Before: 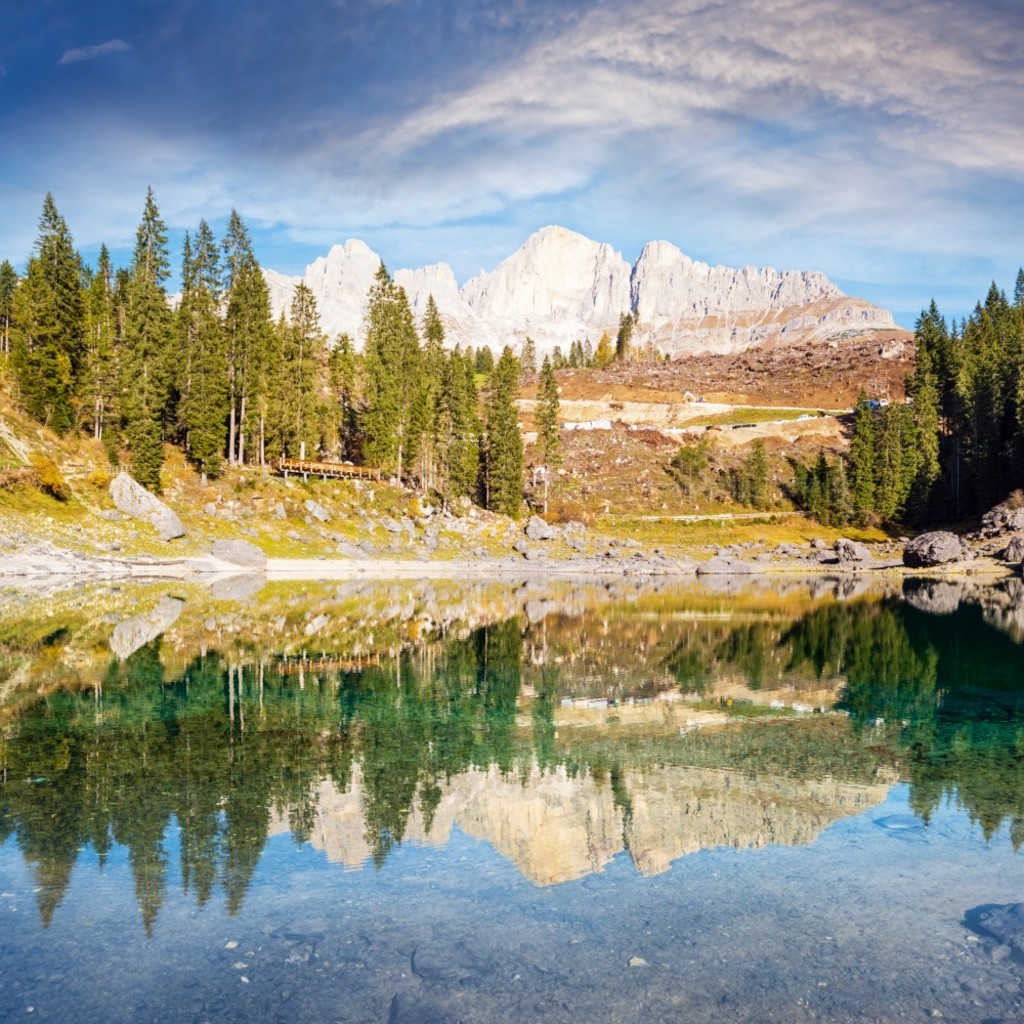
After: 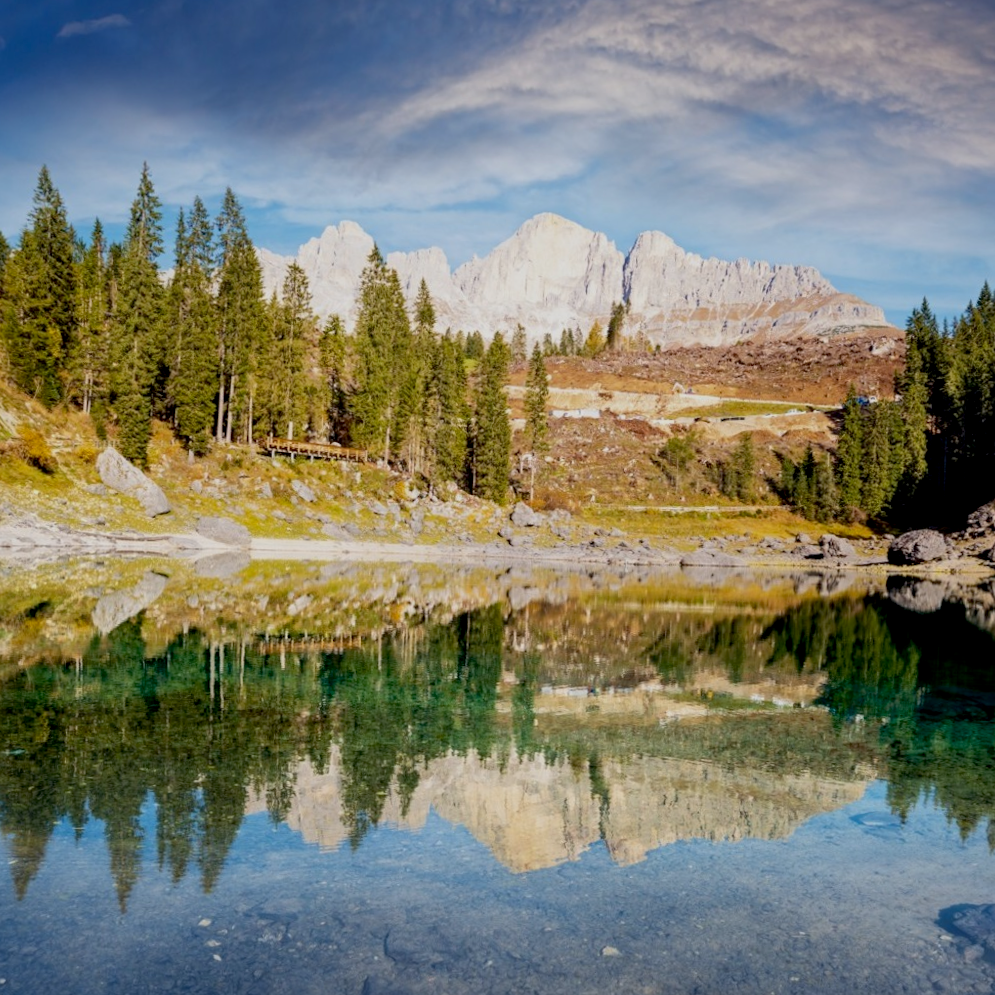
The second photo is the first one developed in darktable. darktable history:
exposure: black level correction 0.011, exposure -0.483 EV, compensate highlight preservation false
crop and rotate: angle -1.67°
